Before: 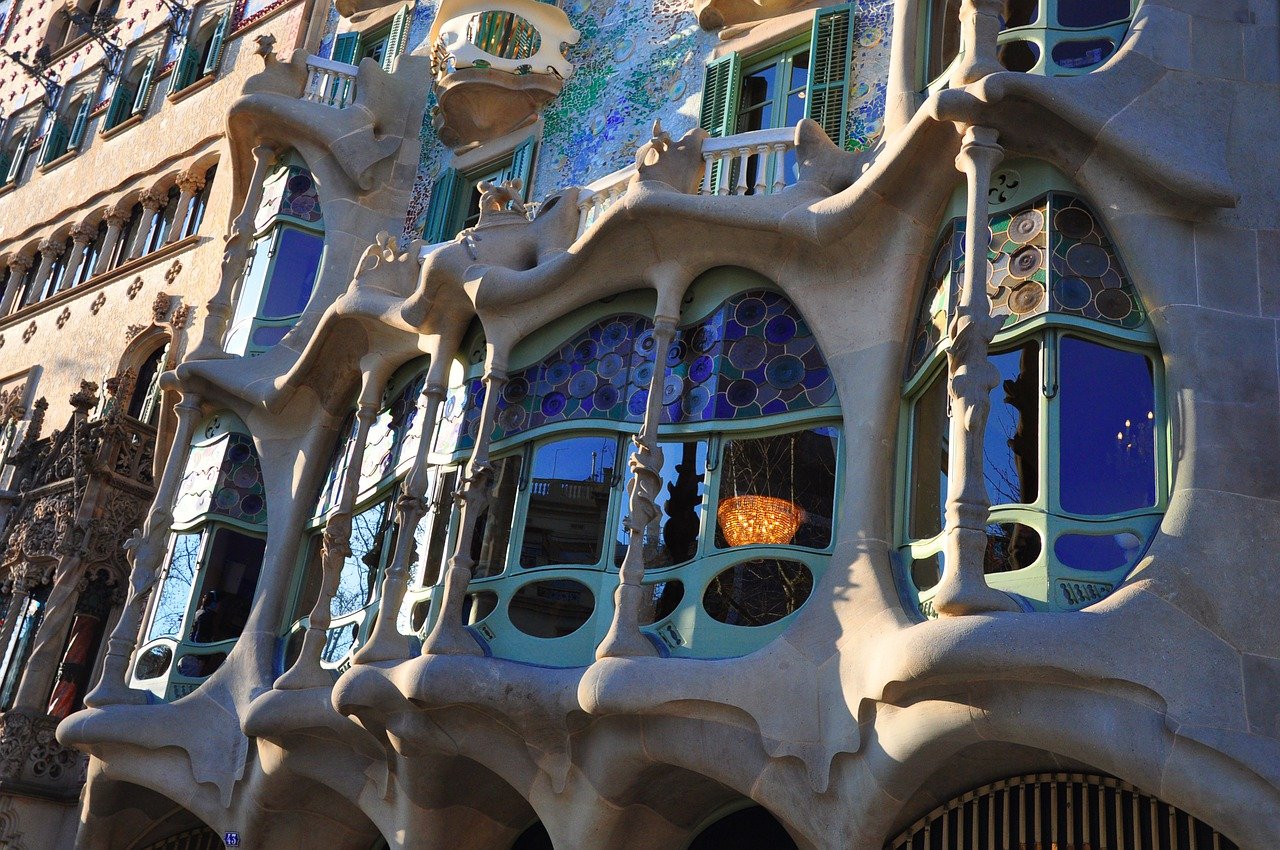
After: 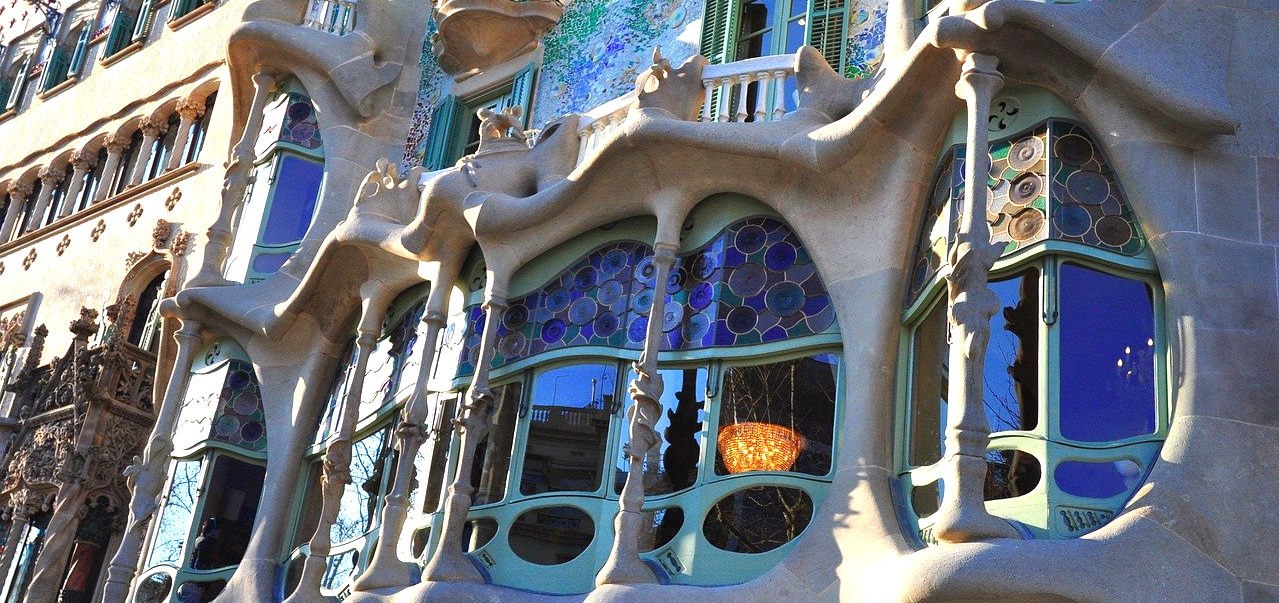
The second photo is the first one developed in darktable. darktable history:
crop and rotate: top 8.673%, bottom 20.284%
exposure: black level correction 0, exposure 0.692 EV, compensate highlight preservation false
